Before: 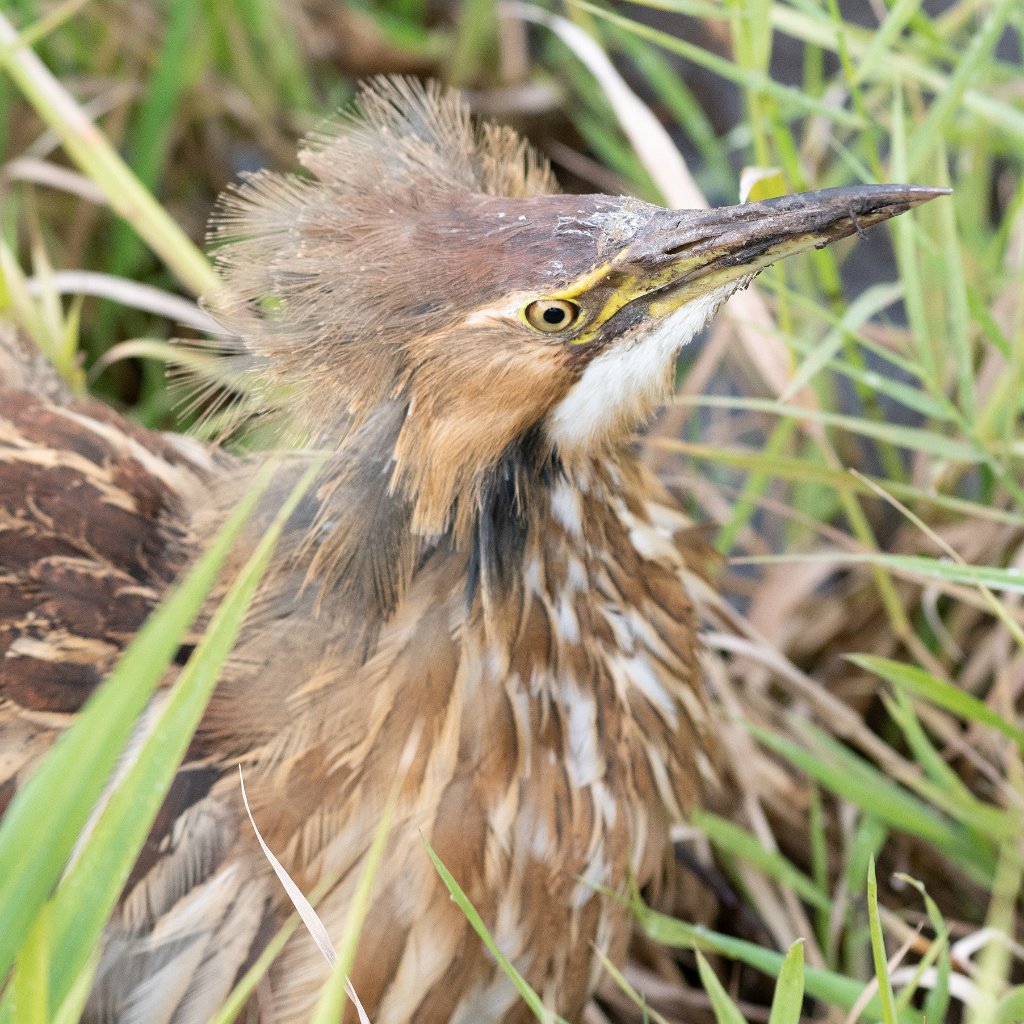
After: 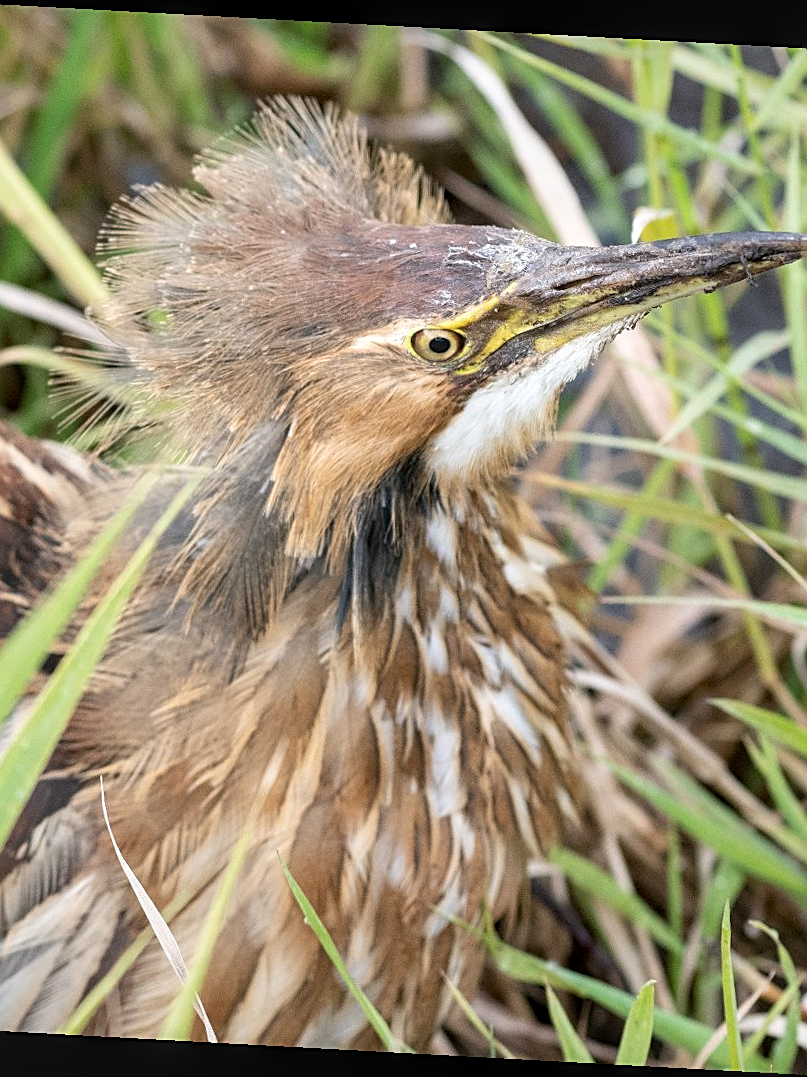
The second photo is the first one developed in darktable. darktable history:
crop and rotate: angle -3.13°, left 14.136%, top 0.032%, right 10.981%, bottom 0.057%
local contrast: on, module defaults
sharpen: on, module defaults
exposure: compensate highlight preservation false
tone equalizer: on, module defaults
